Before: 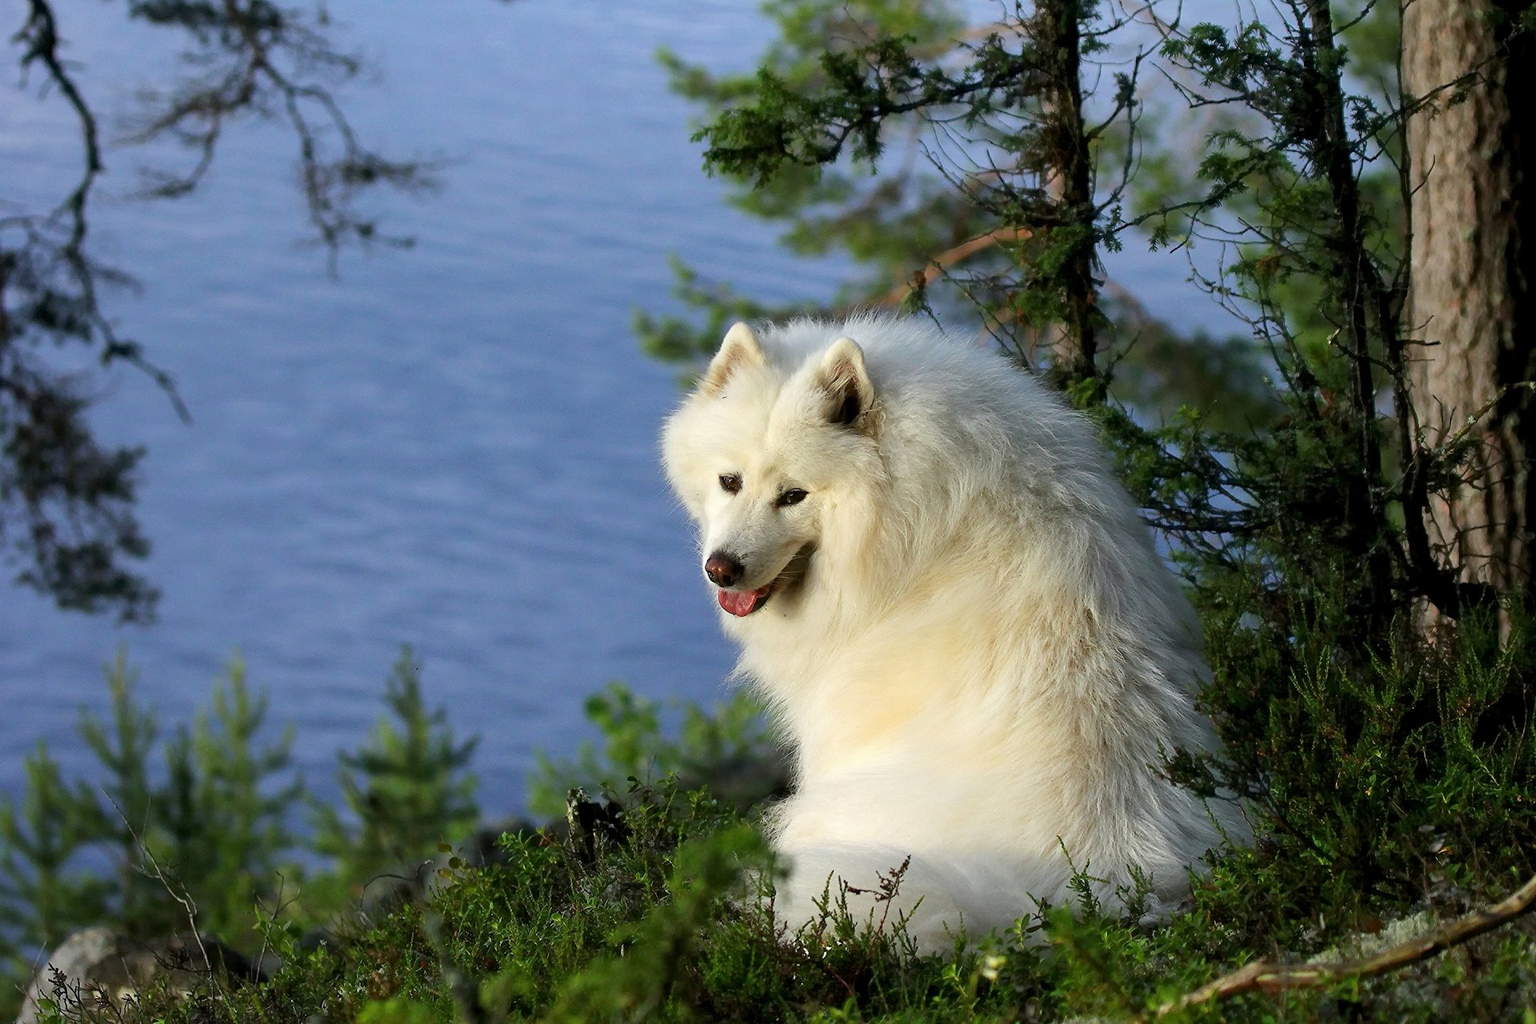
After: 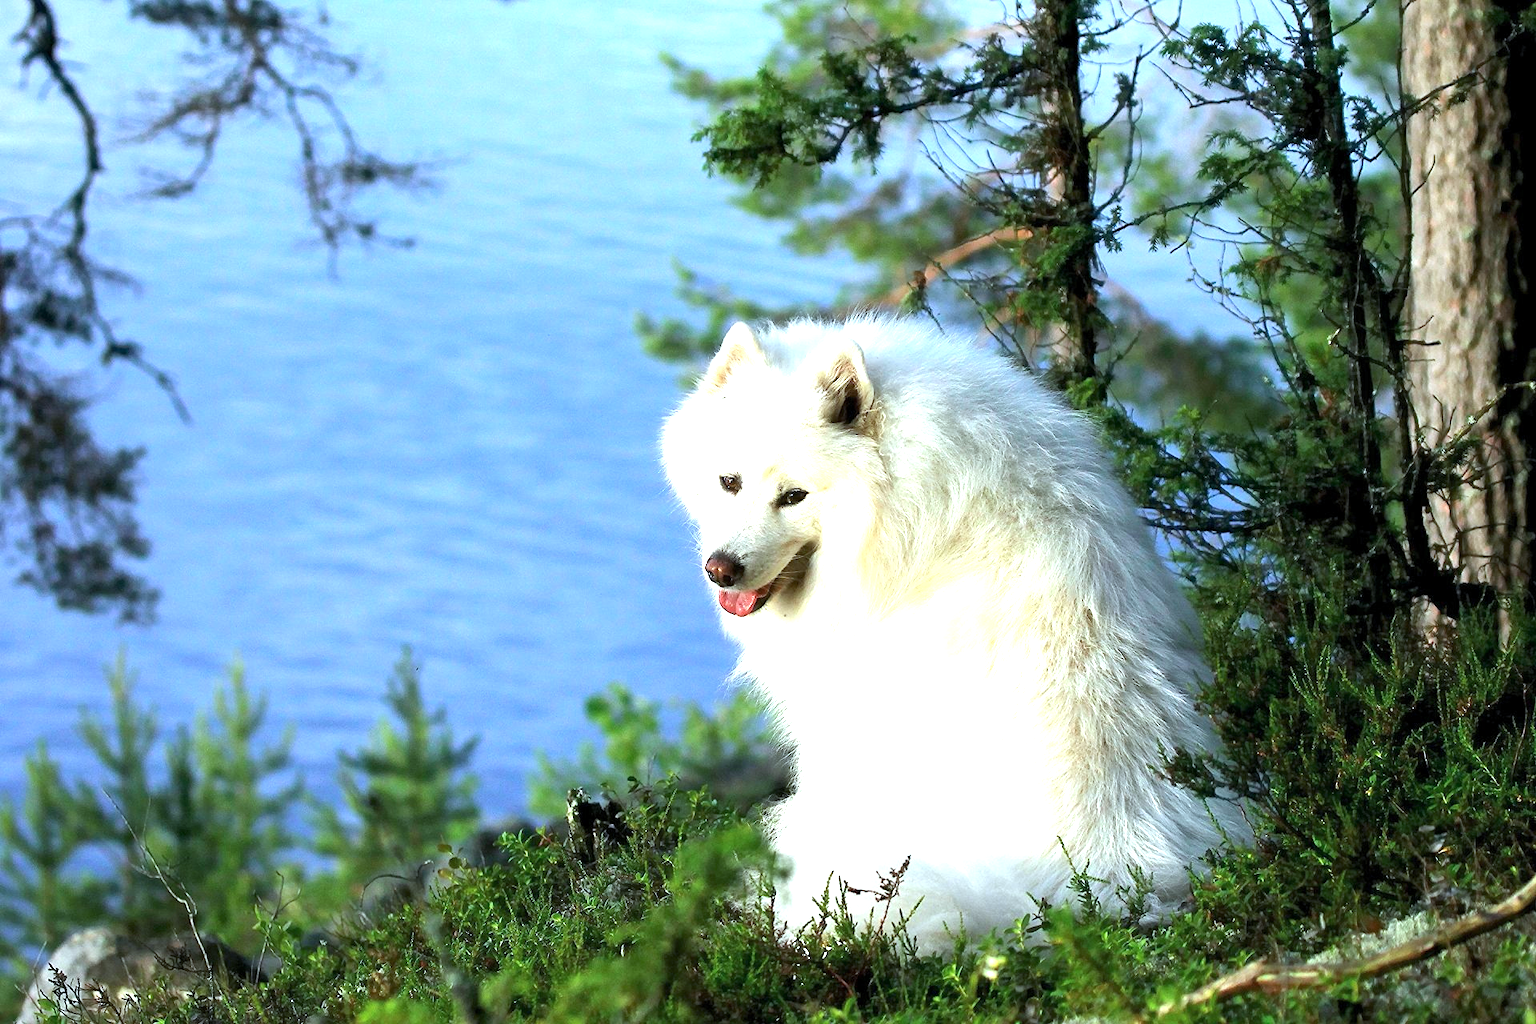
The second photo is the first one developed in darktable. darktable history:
color correction: highlights a* -2.68, highlights b* 2.57
color balance: mode lift, gamma, gain (sRGB)
levels: mode automatic, black 0.023%, white 99.97%, levels [0.062, 0.494, 0.925]
exposure: black level correction 0, exposure 1.379 EV, compensate exposure bias true, compensate highlight preservation false
color calibration: x 0.37, y 0.382, temperature 4313.32 K
